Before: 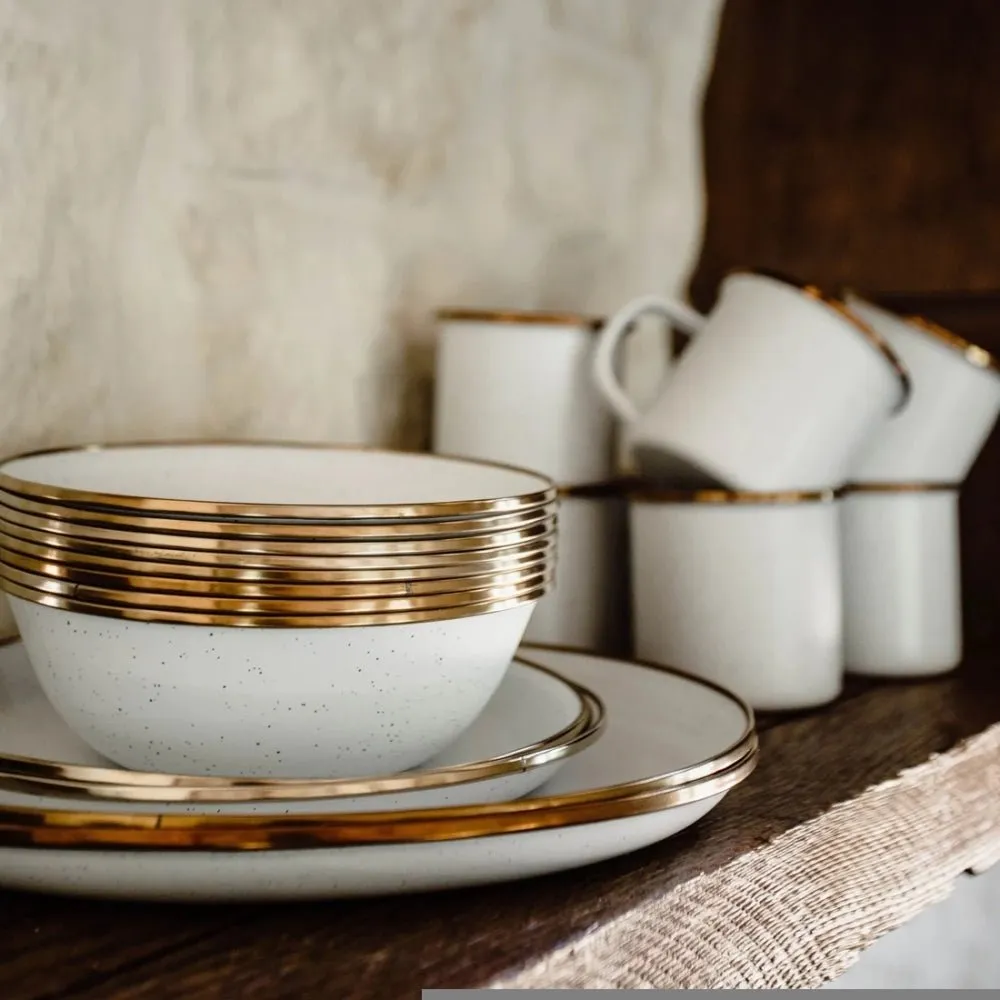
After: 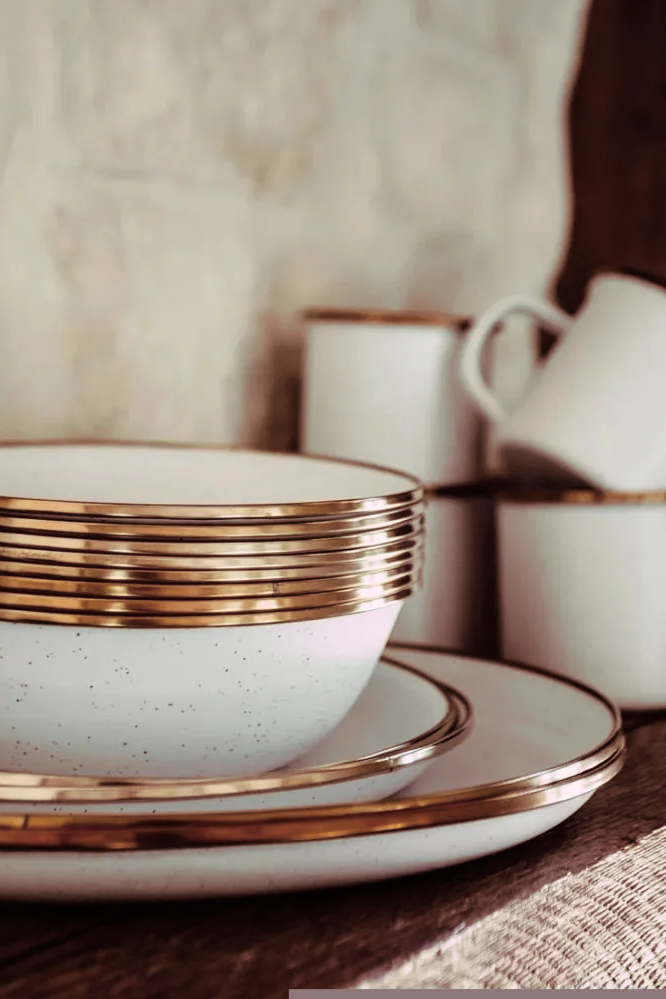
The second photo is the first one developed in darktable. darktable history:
split-toning: highlights › hue 298.8°, highlights › saturation 0.73, compress 41.76%
crop and rotate: left 13.342%, right 19.991%
